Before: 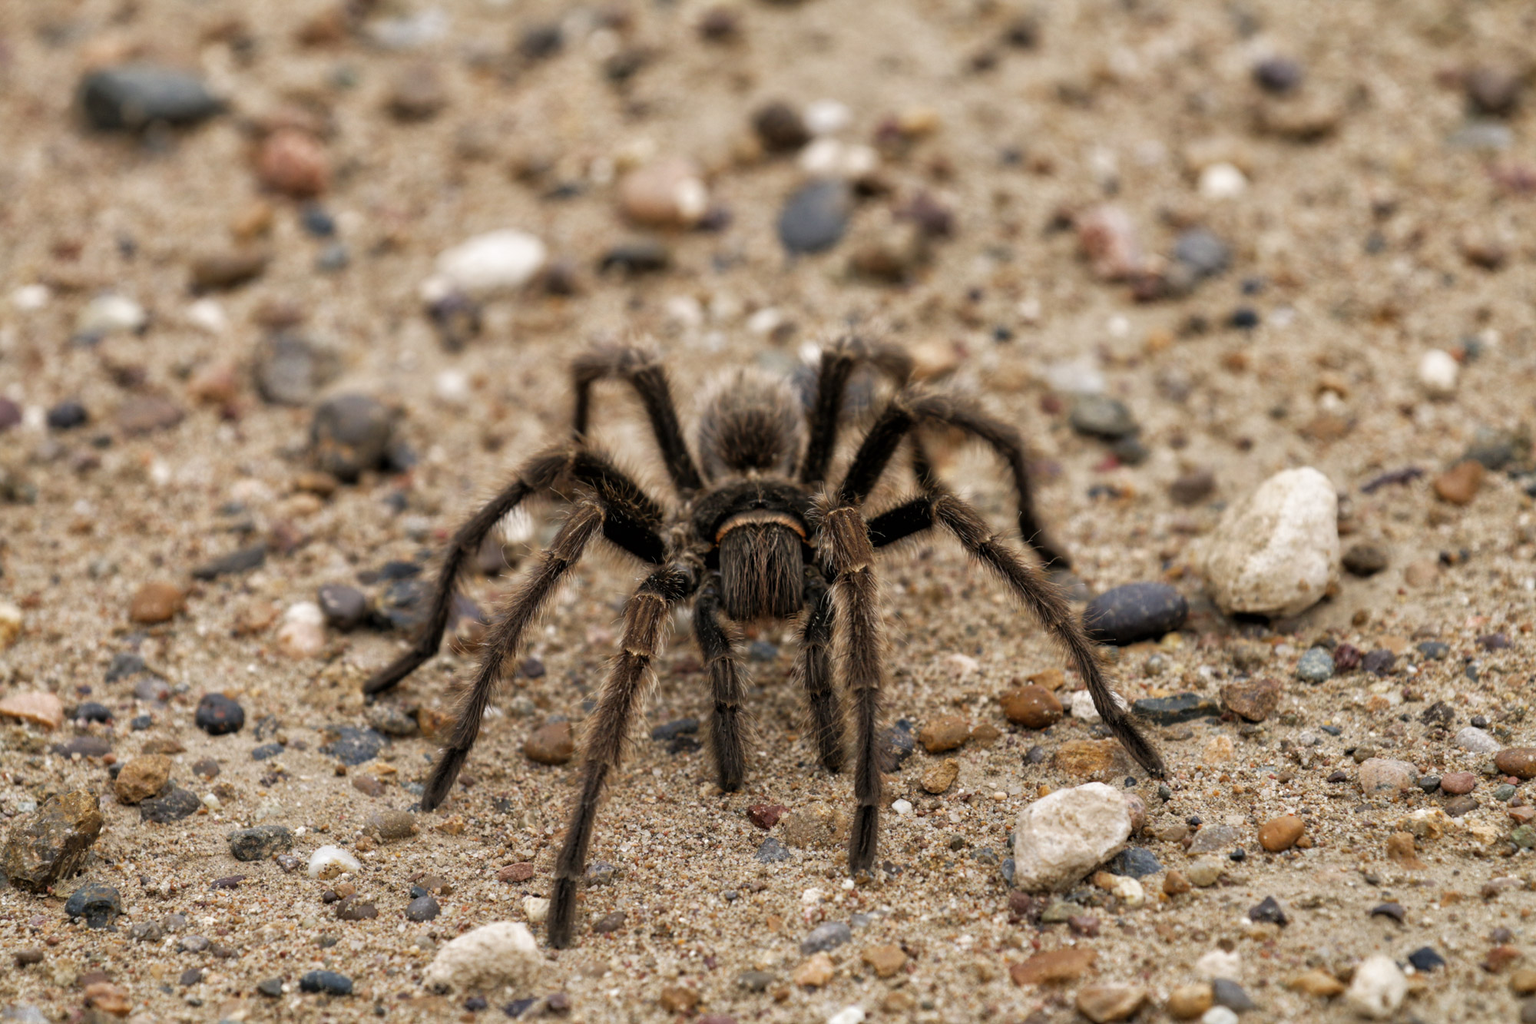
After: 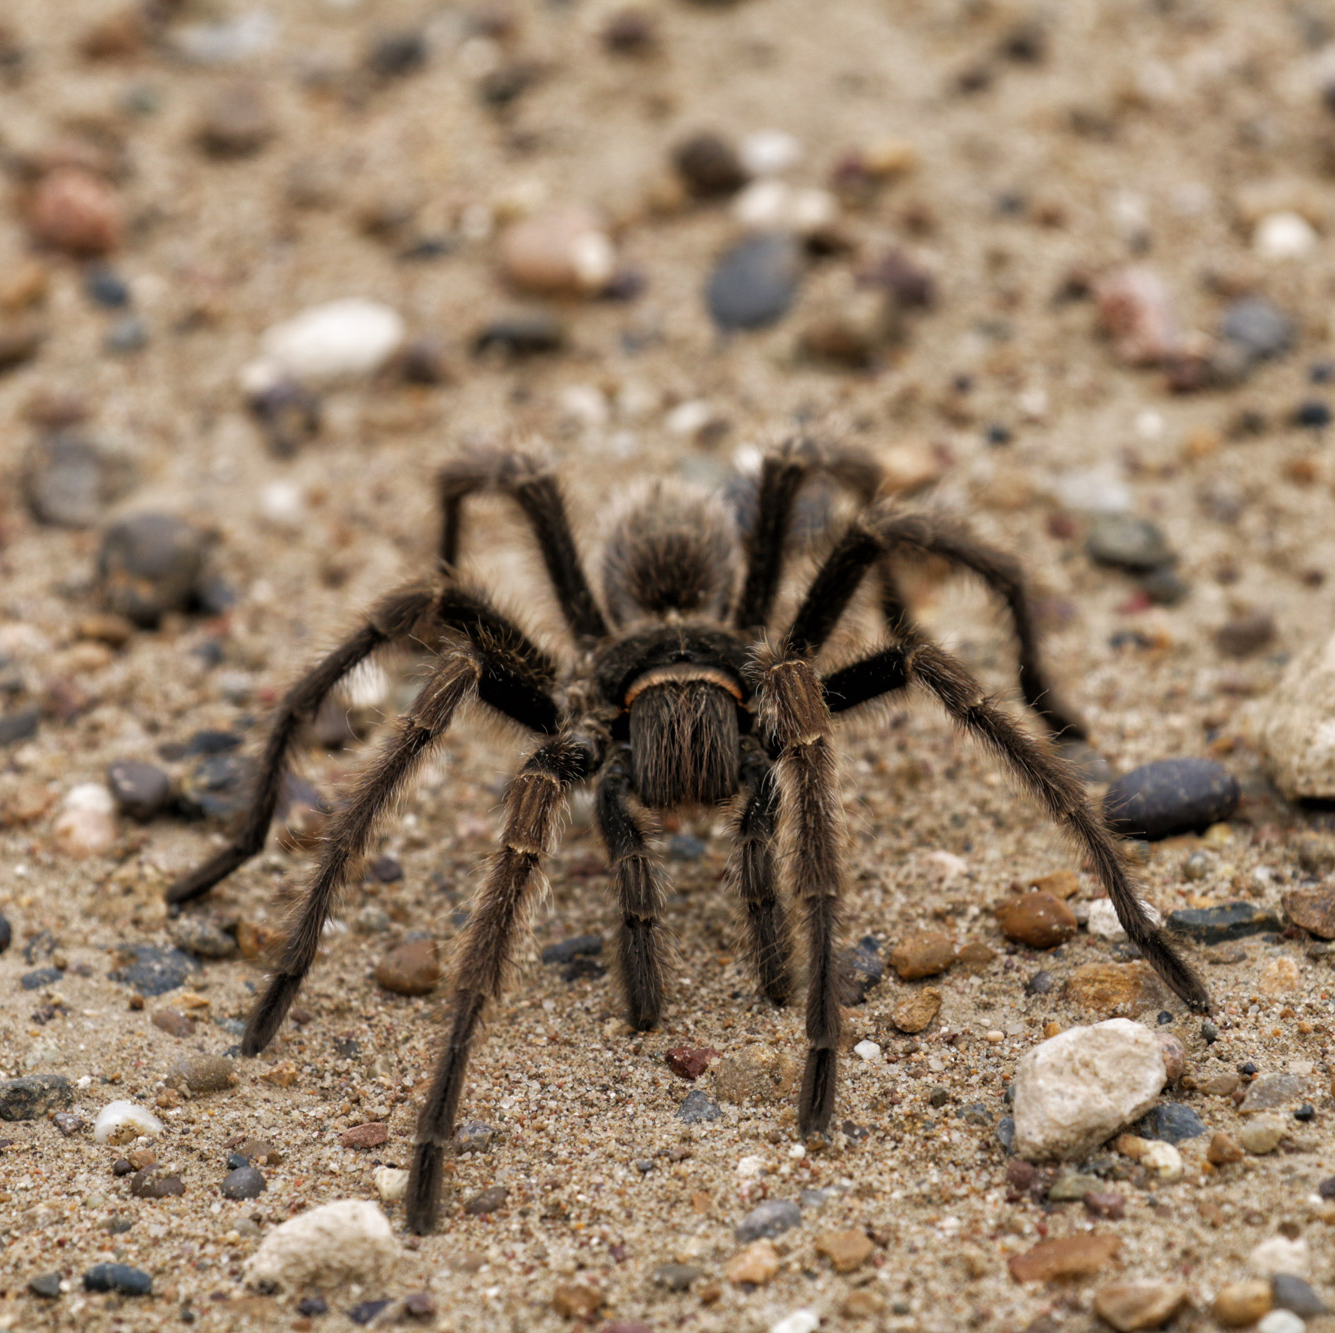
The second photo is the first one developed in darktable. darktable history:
crop: left 15.362%, right 17.88%
